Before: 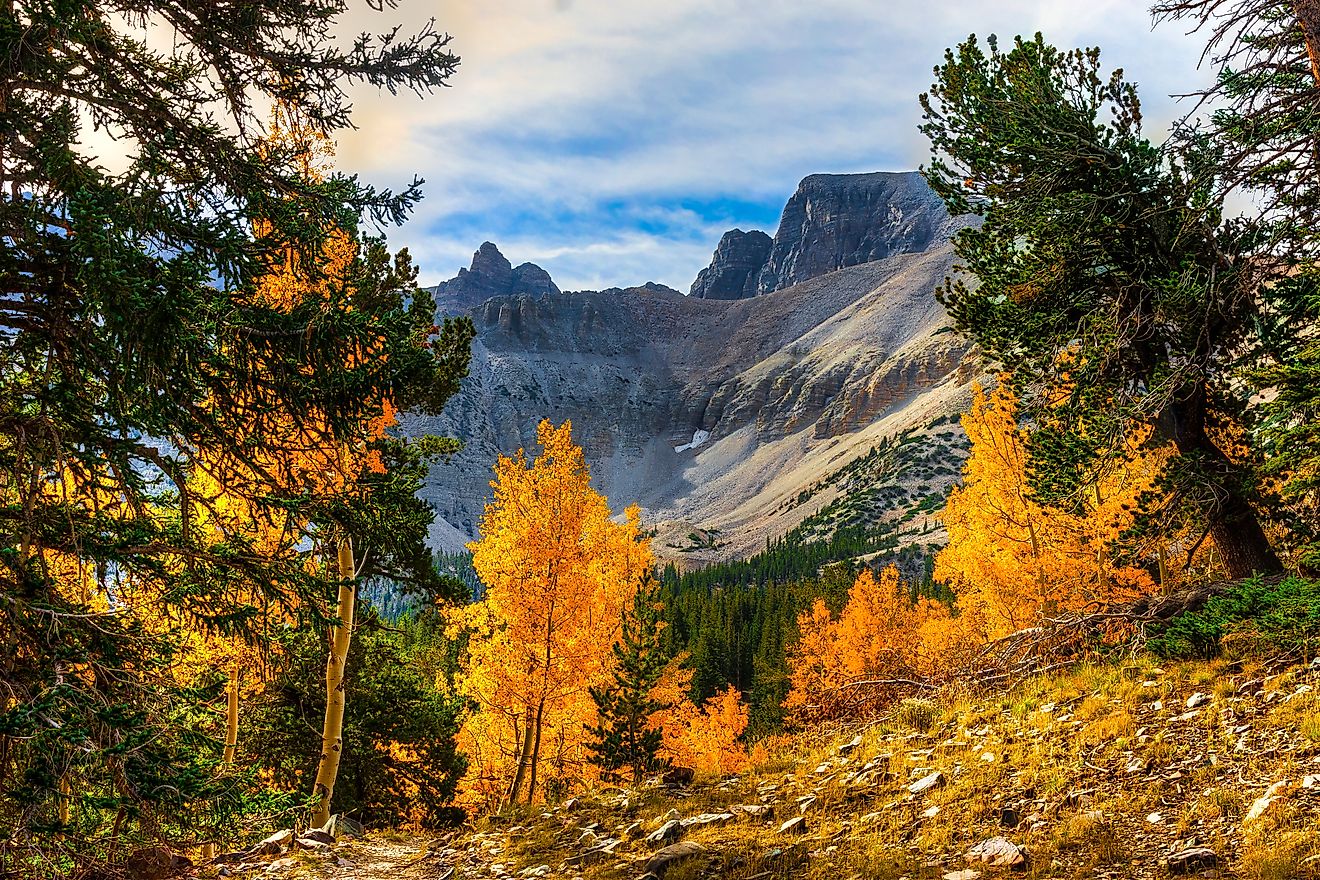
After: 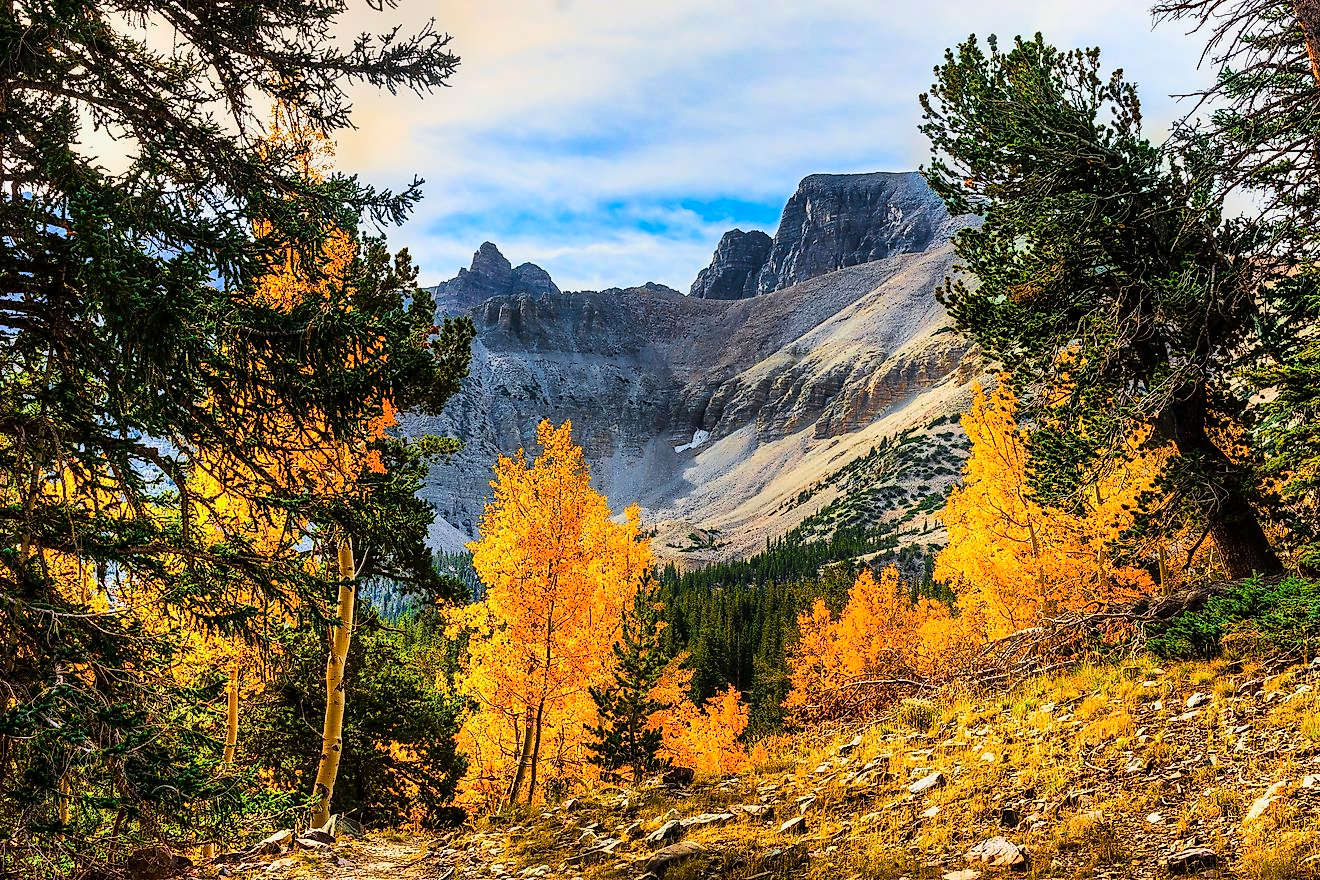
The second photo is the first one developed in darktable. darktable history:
tone curve: curves: ch0 [(0, 0) (0.042, 0.023) (0.157, 0.114) (0.302, 0.308) (0.44, 0.507) (0.607, 0.705) (0.824, 0.882) (1, 0.965)]; ch1 [(0, 0) (0.339, 0.334) (0.445, 0.419) (0.476, 0.454) (0.503, 0.501) (0.517, 0.513) (0.551, 0.567) (0.622, 0.662) (0.706, 0.741) (1, 1)]; ch2 [(0, 0) (0.327, 0.318) (0.417, 0.426) (0.46, 0.453) (0.502, 0.5) (0.514, 0.524) (0.547, 0.572) (0.615, 0.656) (0.717, 0.778) (1, 1)], color space Lab, linked channels, preserve colors none
